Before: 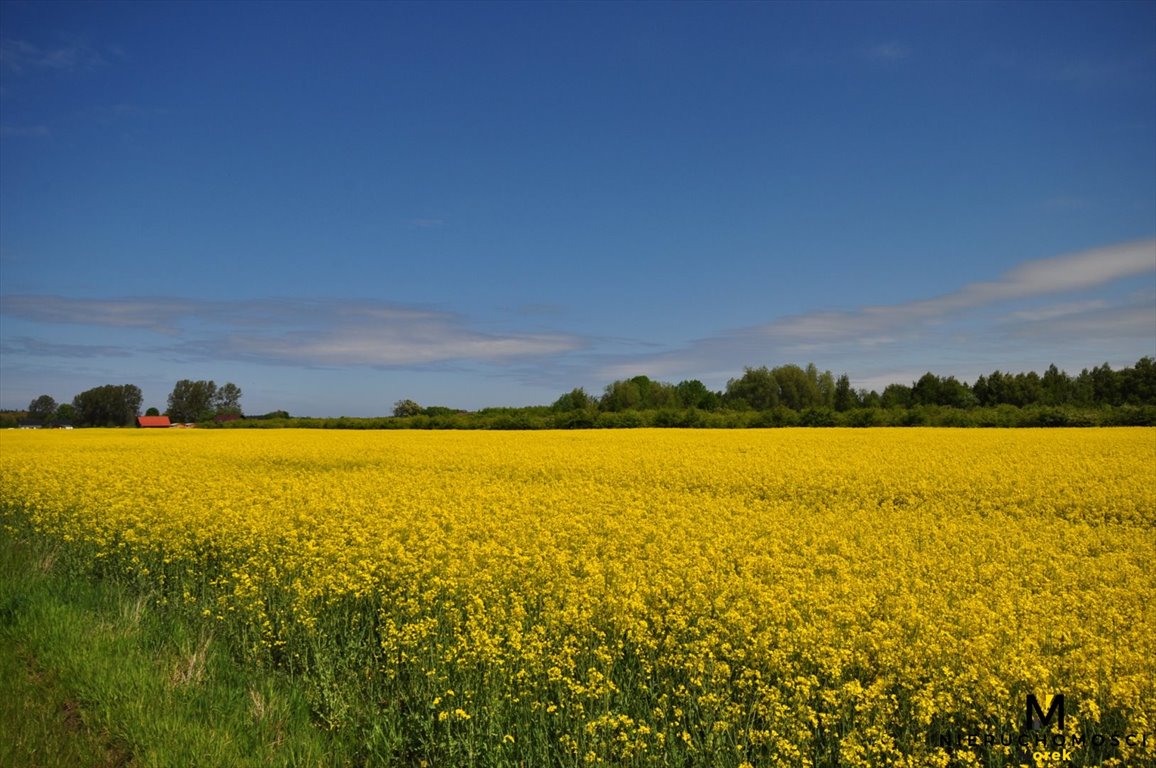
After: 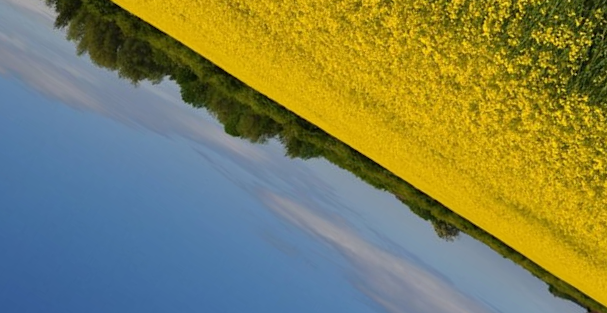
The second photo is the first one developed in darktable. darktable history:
exposure: compensate highlight preservation false
crop and rotate: angle 148.11°, left 9.225%, top 15.676%, right 4.363%, bottom 17.123%
